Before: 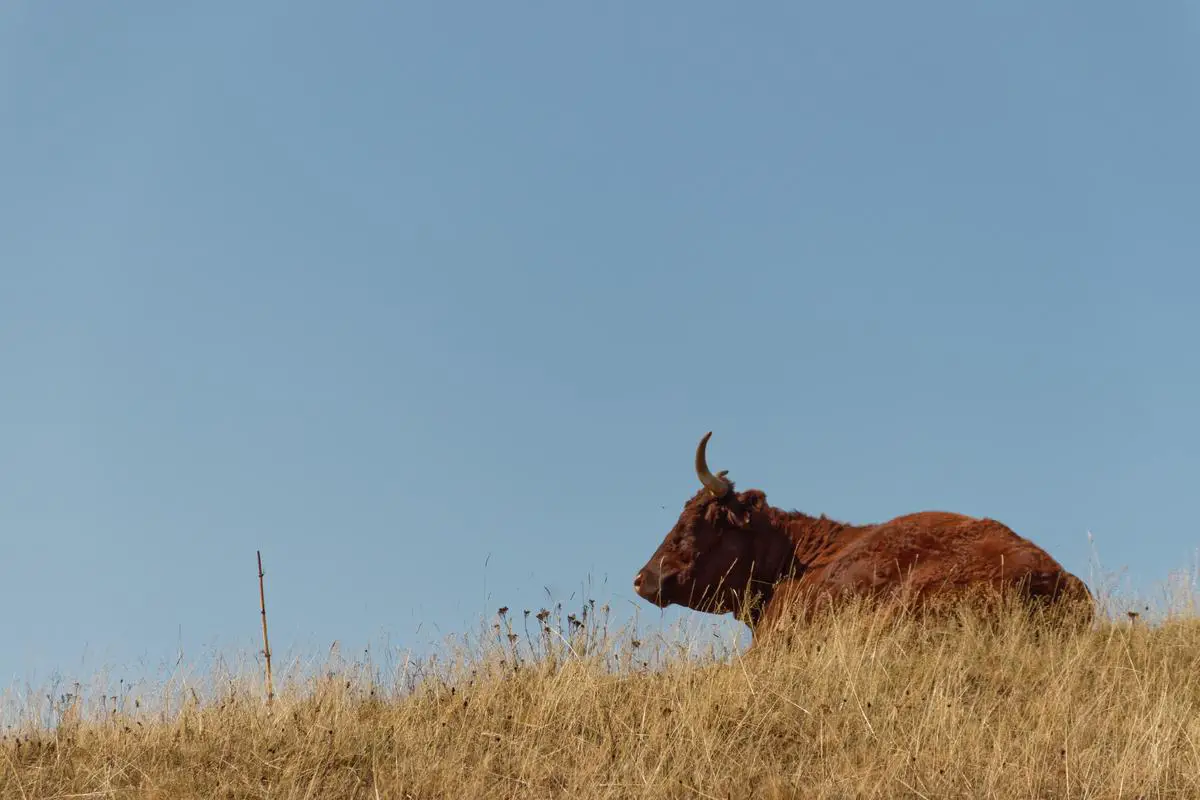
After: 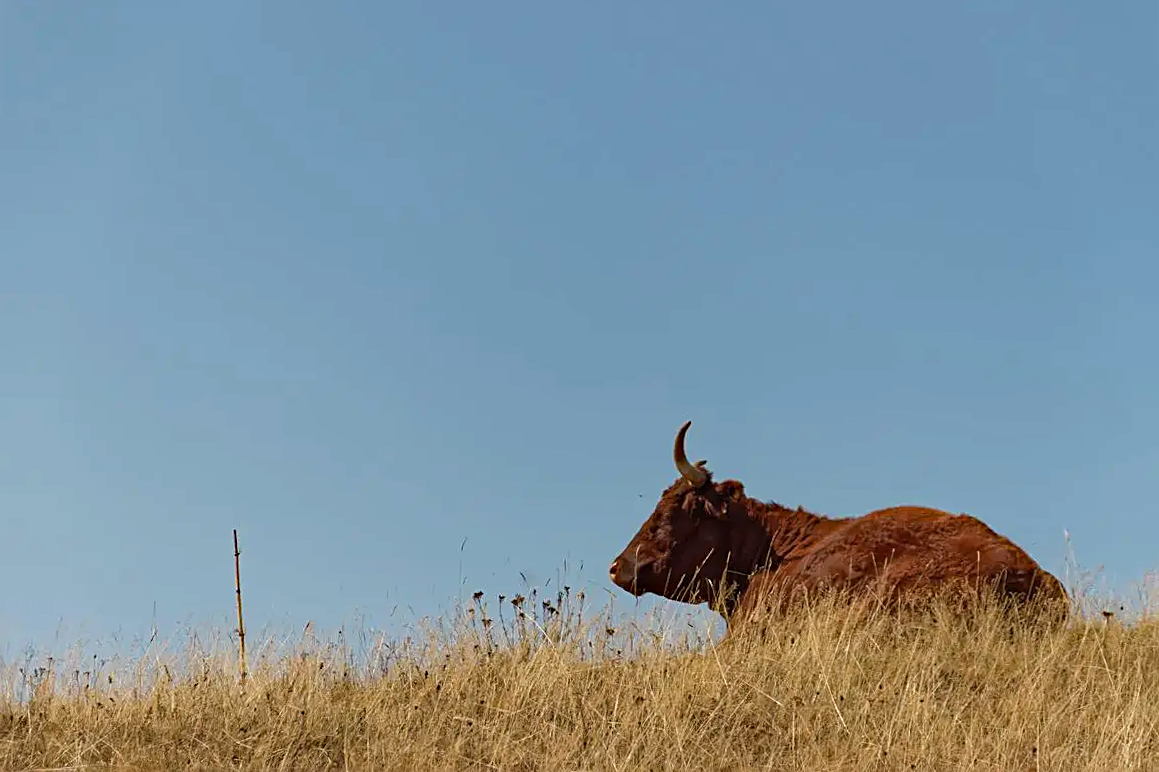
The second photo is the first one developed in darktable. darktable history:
color balance rgb: perceptual saturation grading › global saturation 0.293%
crop and rotate: angle -1.36°
tone equalizer: on, module defaults
sharpen: on, module defaults
haze removal: strength 0.277, distance 0.256, compatibility mode true, adaptive false
